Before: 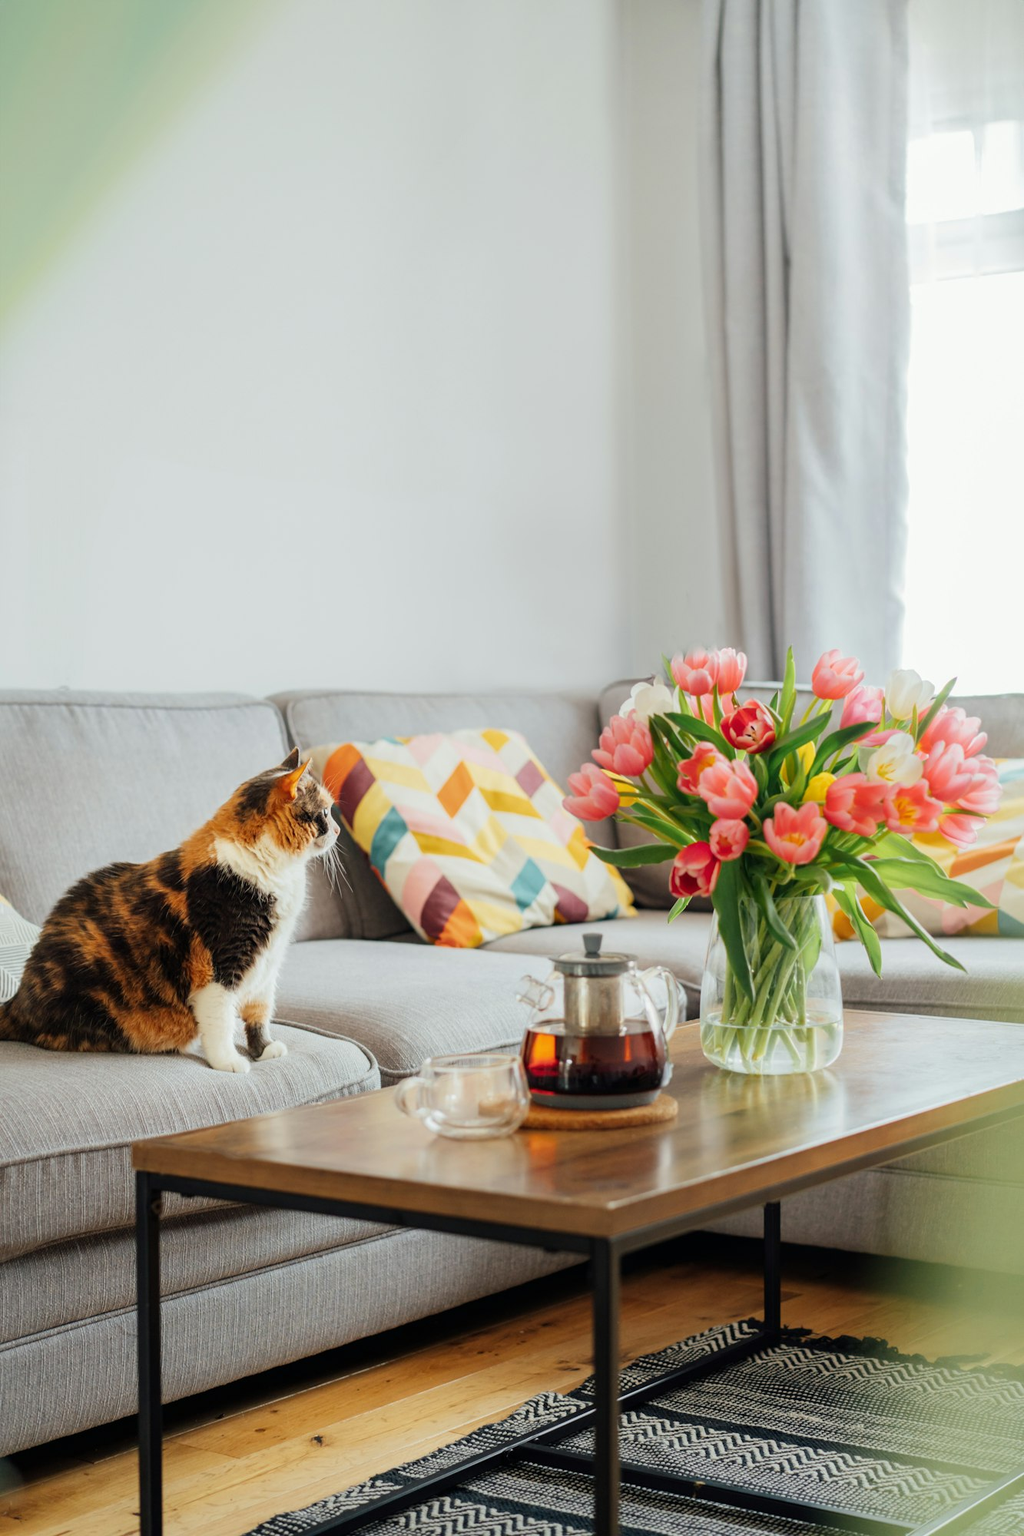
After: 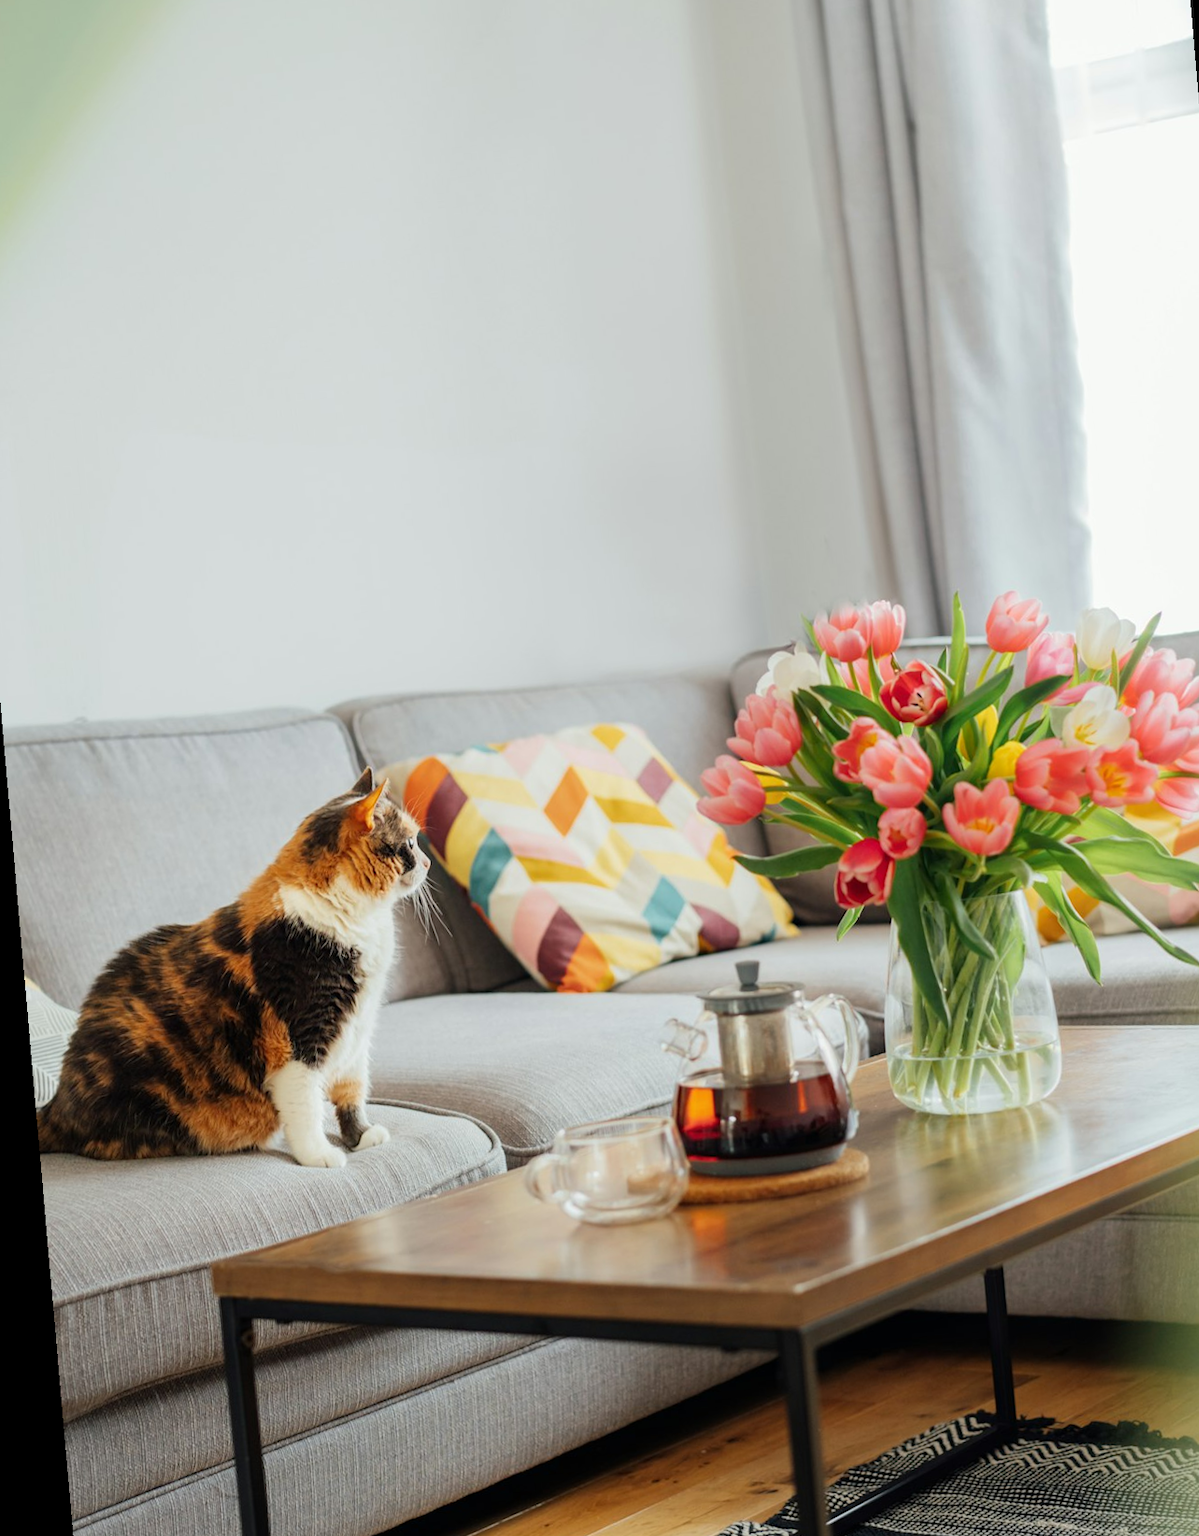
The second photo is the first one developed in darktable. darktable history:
rotate and perspective: rotation -5°, crop left 0.05, crop right 0.952, crop top 0.11, crop bottom 0.89
crop and rotate: right 5.167%
